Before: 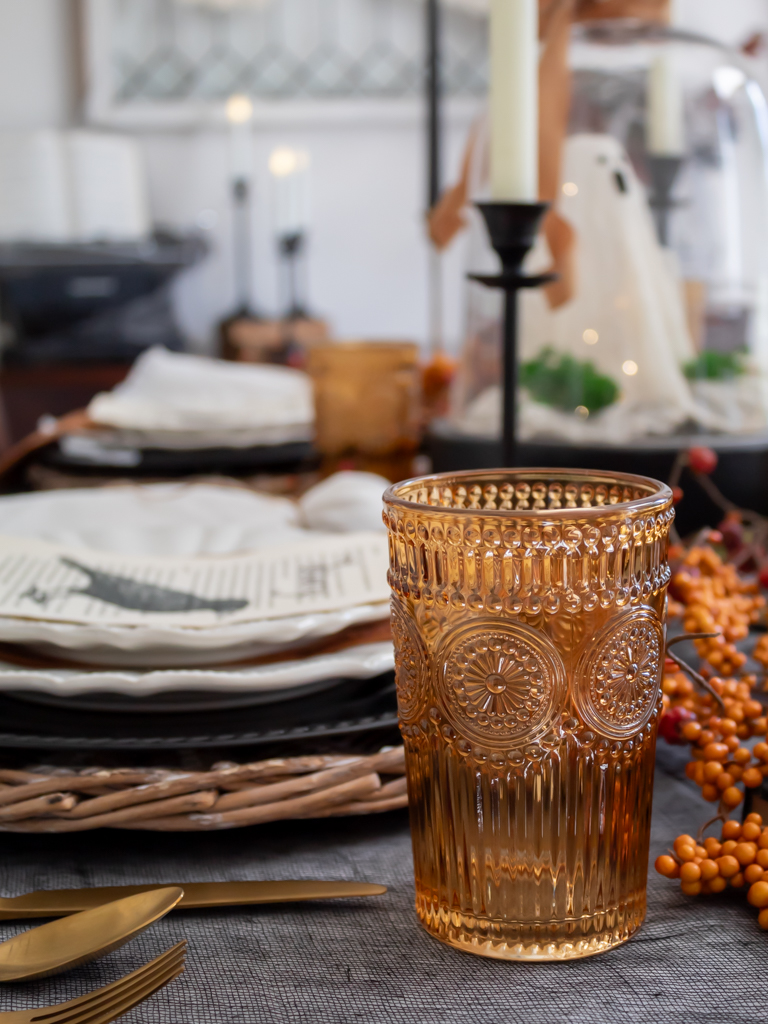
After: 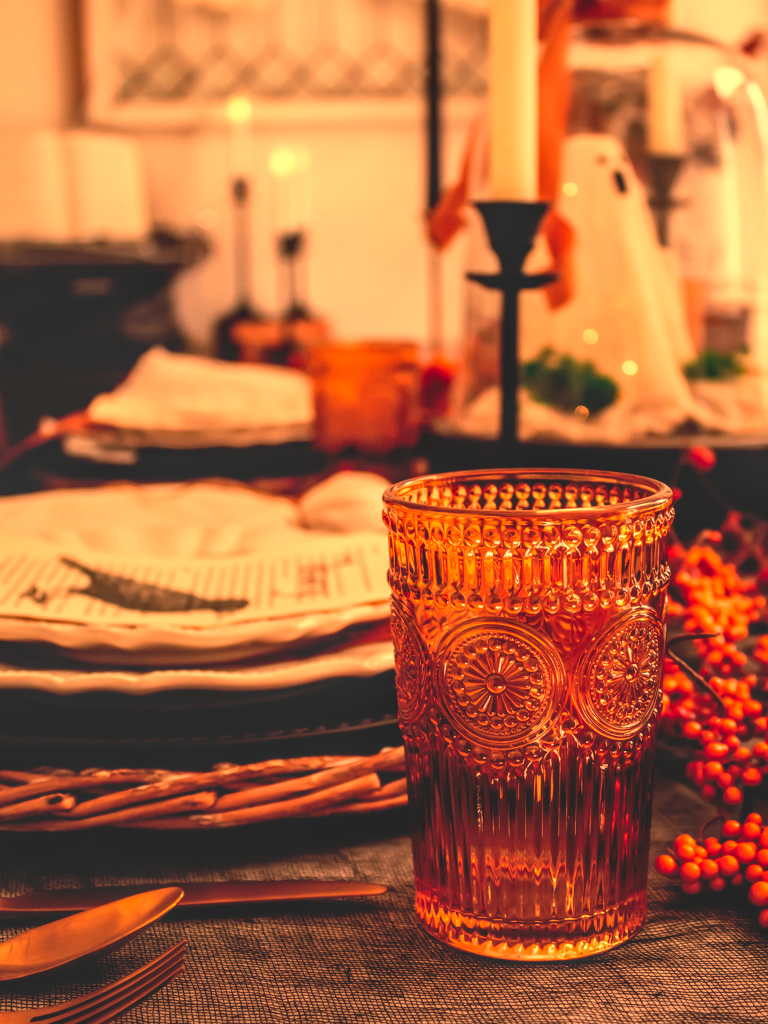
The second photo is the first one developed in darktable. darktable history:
white balance: red 1.467, blue 0.684
base curve: curves: ch0 [(0, 0.02) (0.083, 0.036) (1, 1)], preserve colors none
local contrast: highlights 55%, shadows 52%, detail 130%, midtone range 0.452
